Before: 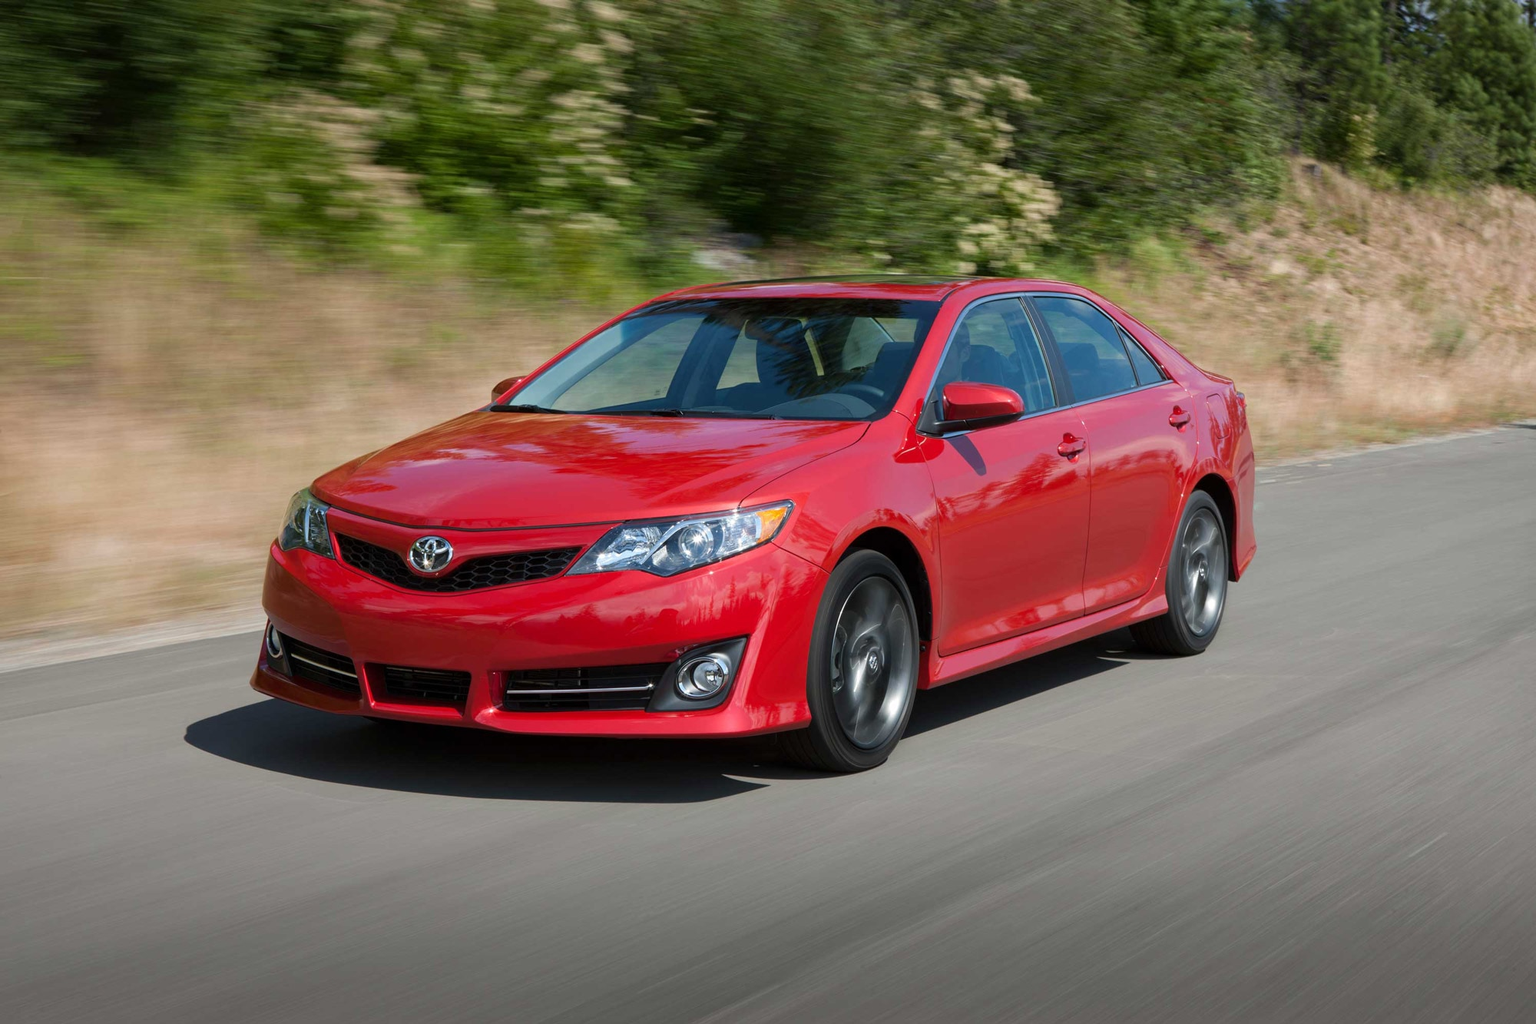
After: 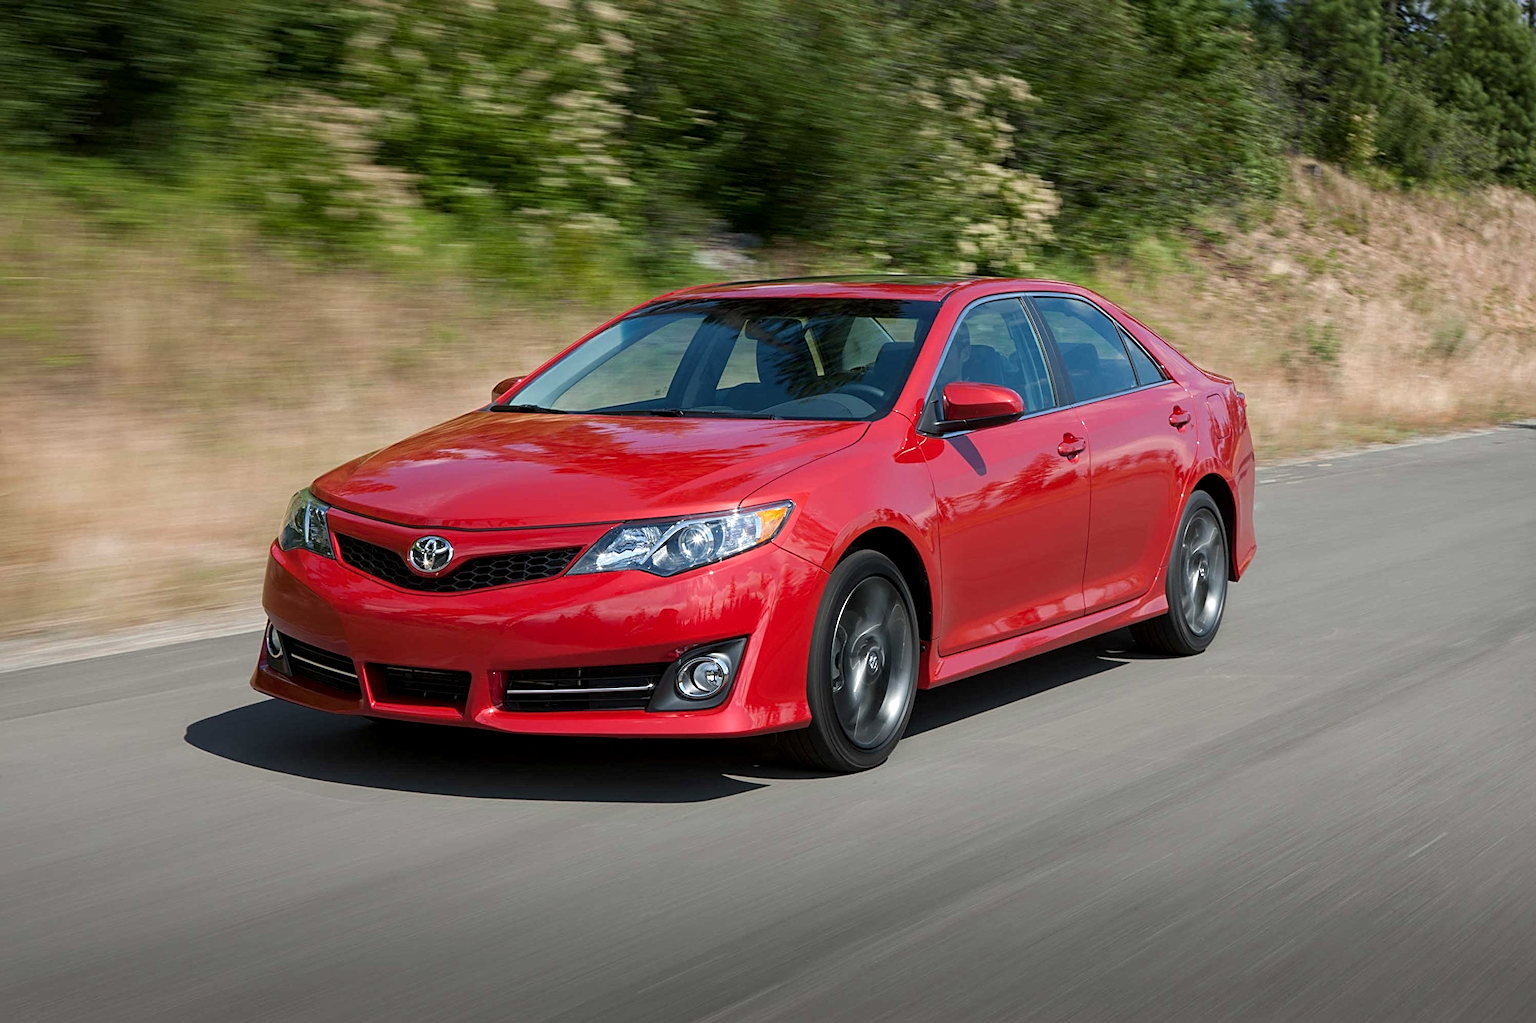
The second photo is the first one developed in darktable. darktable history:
sharpen: on, module defaults
local contrast: highlights 101%, shadows 100%, detail 120%, midtone range 0.2
